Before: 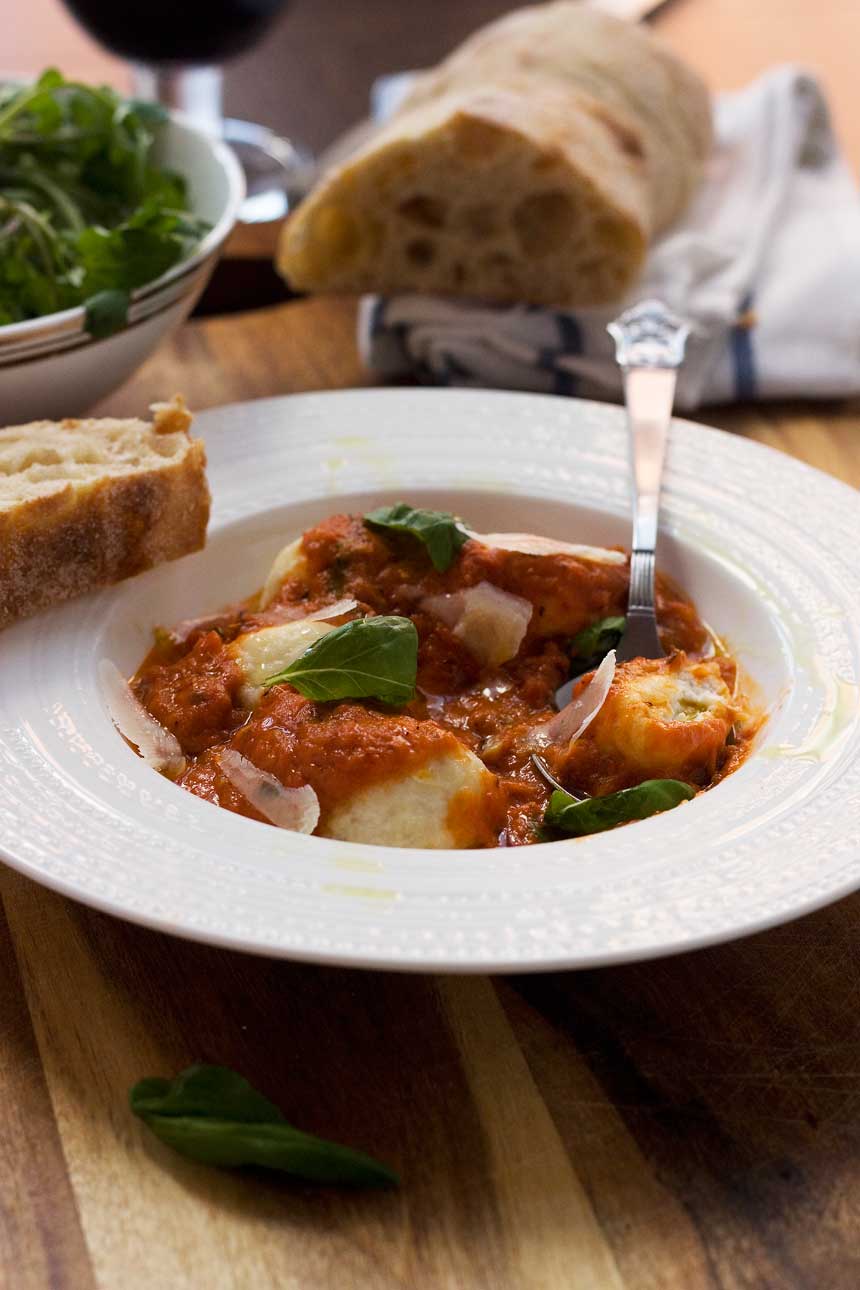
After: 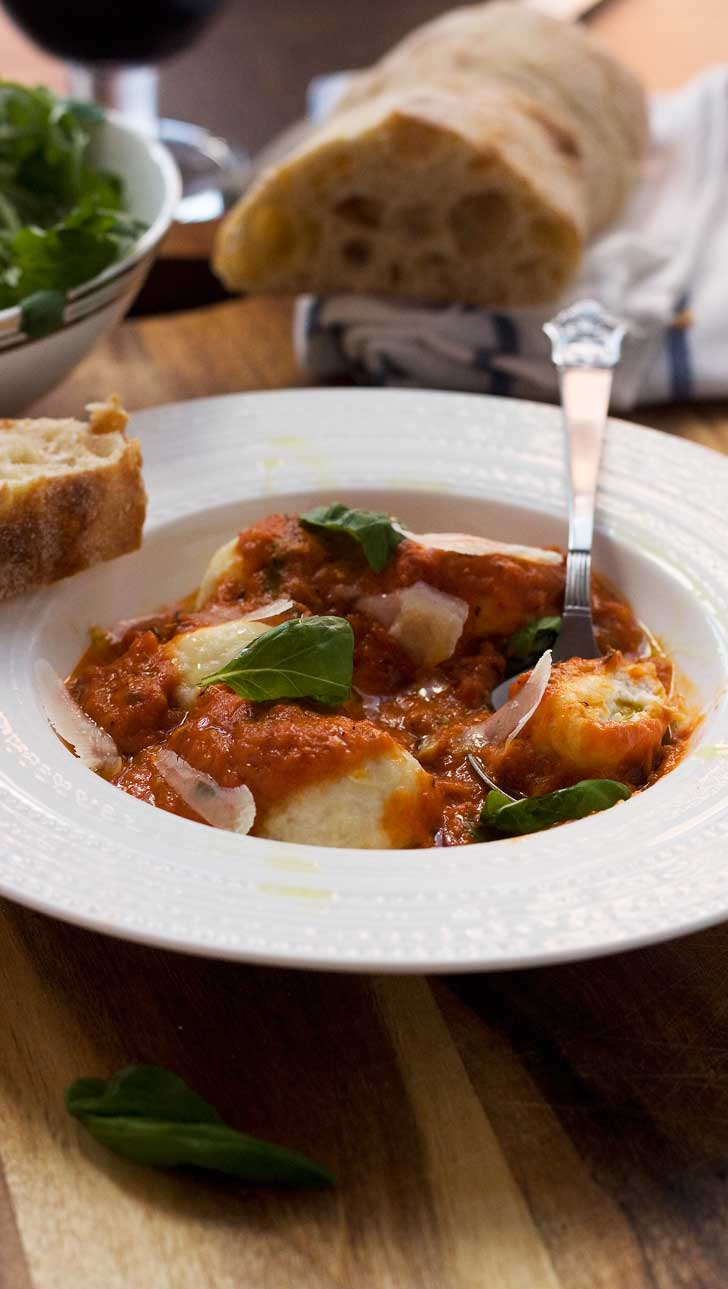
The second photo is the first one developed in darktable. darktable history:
exposure: compensate highlight preservation false
crop: left 7.474%, right 7.811%
